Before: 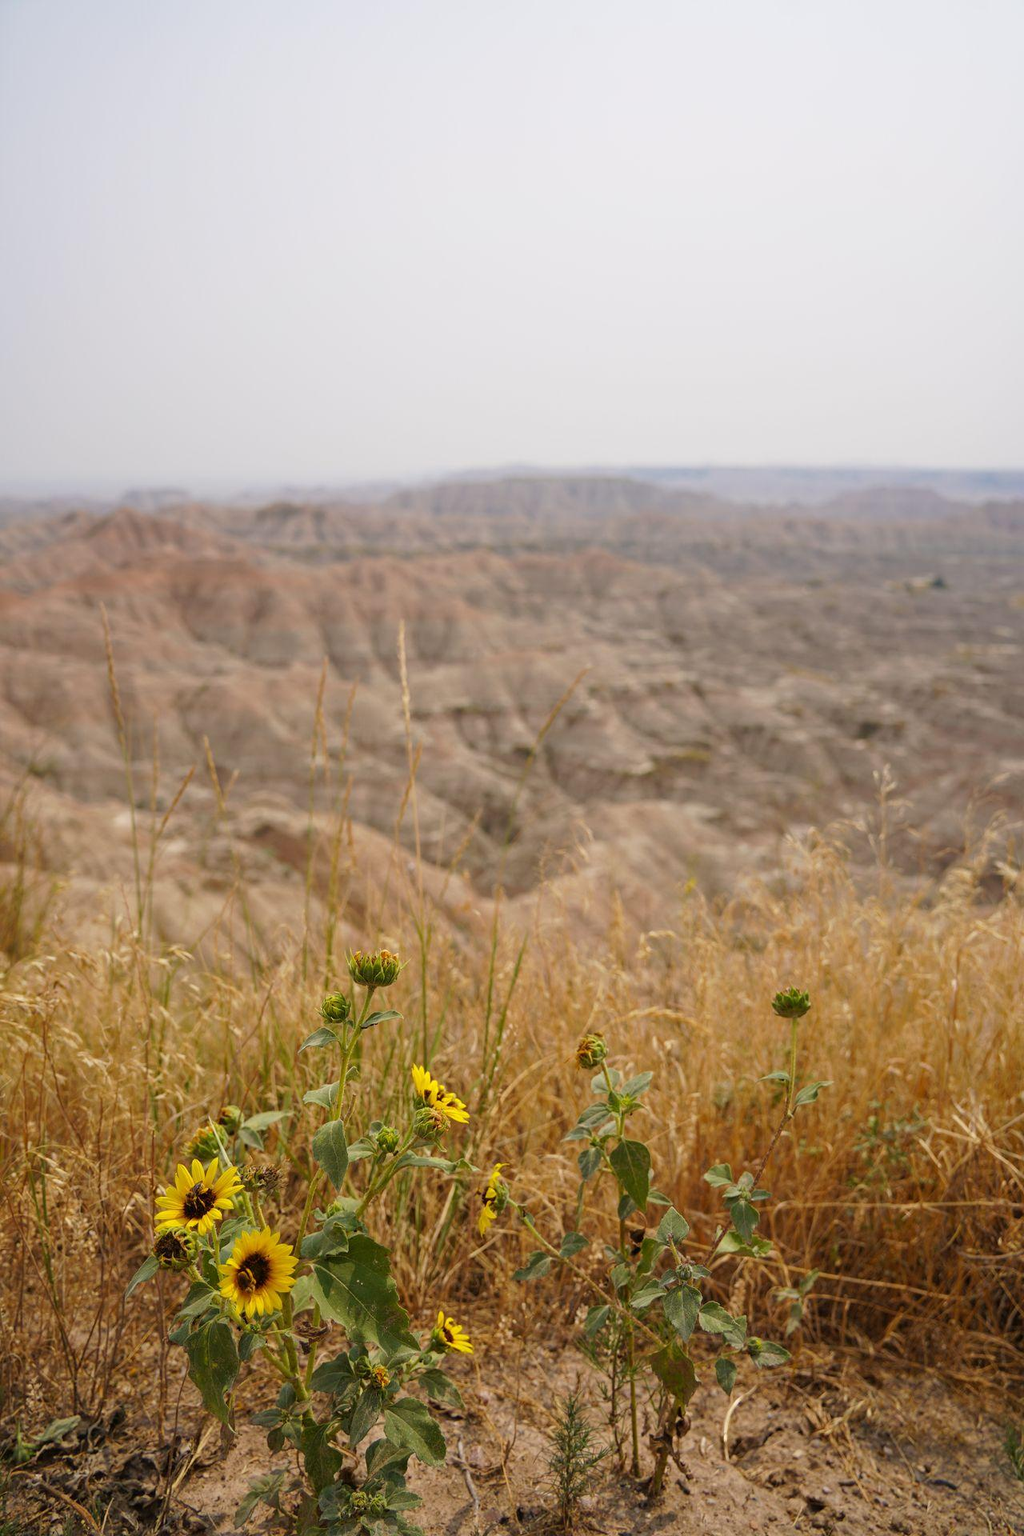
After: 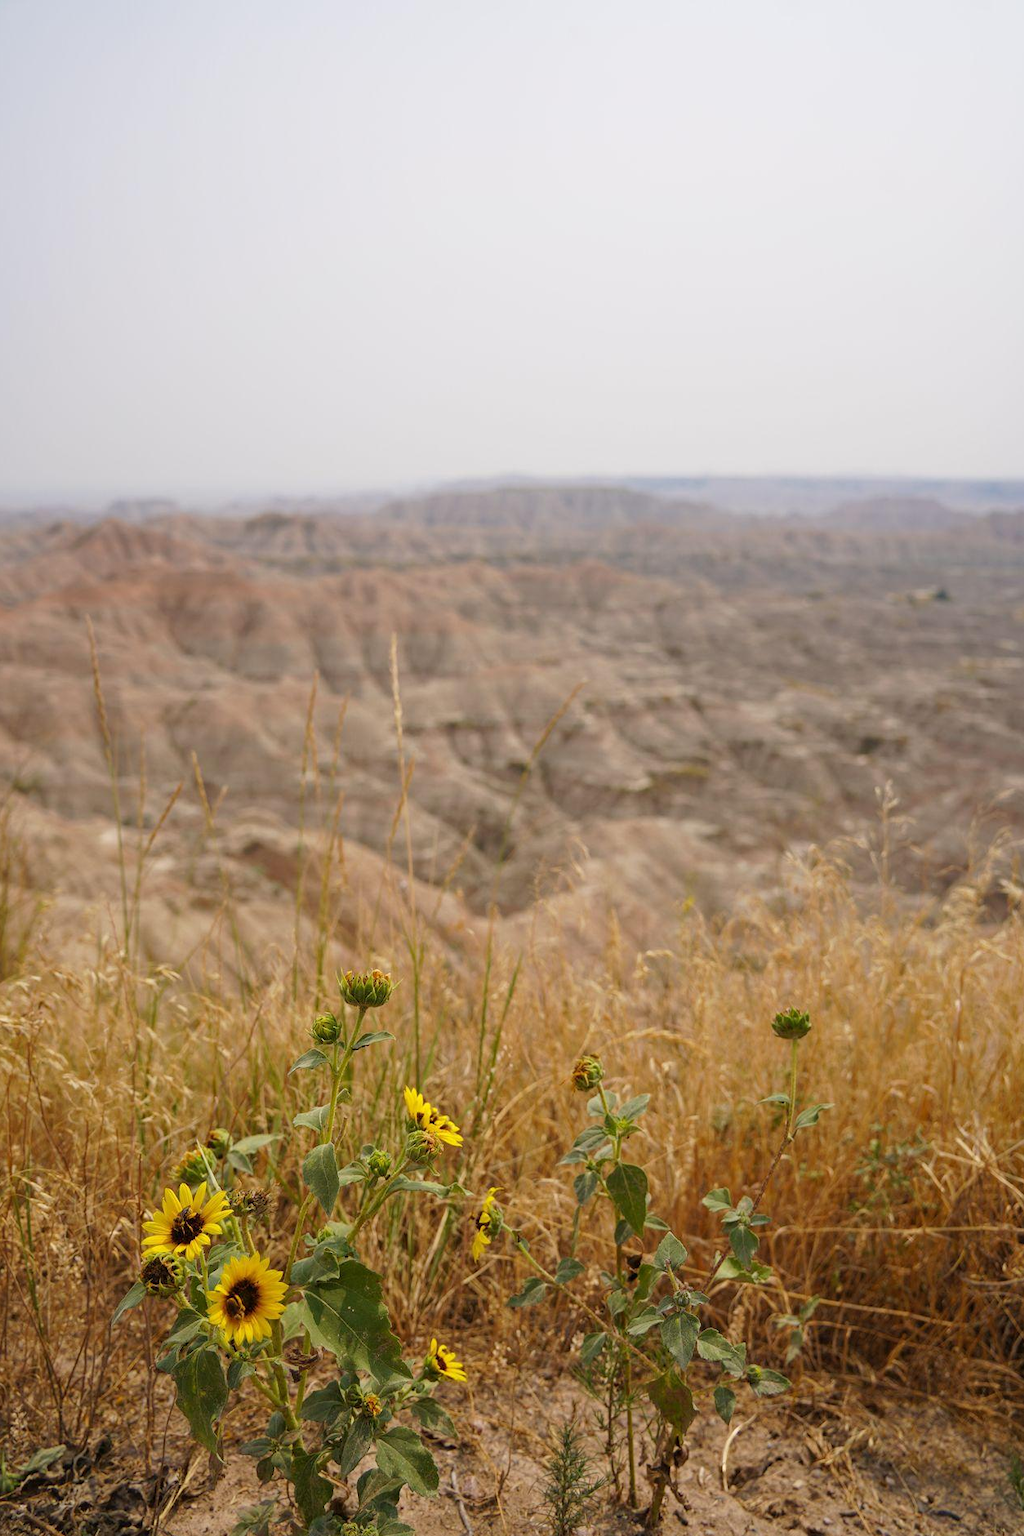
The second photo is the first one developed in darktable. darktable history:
crop: left 1.637%, right 0.272%, bottom 2.022%
